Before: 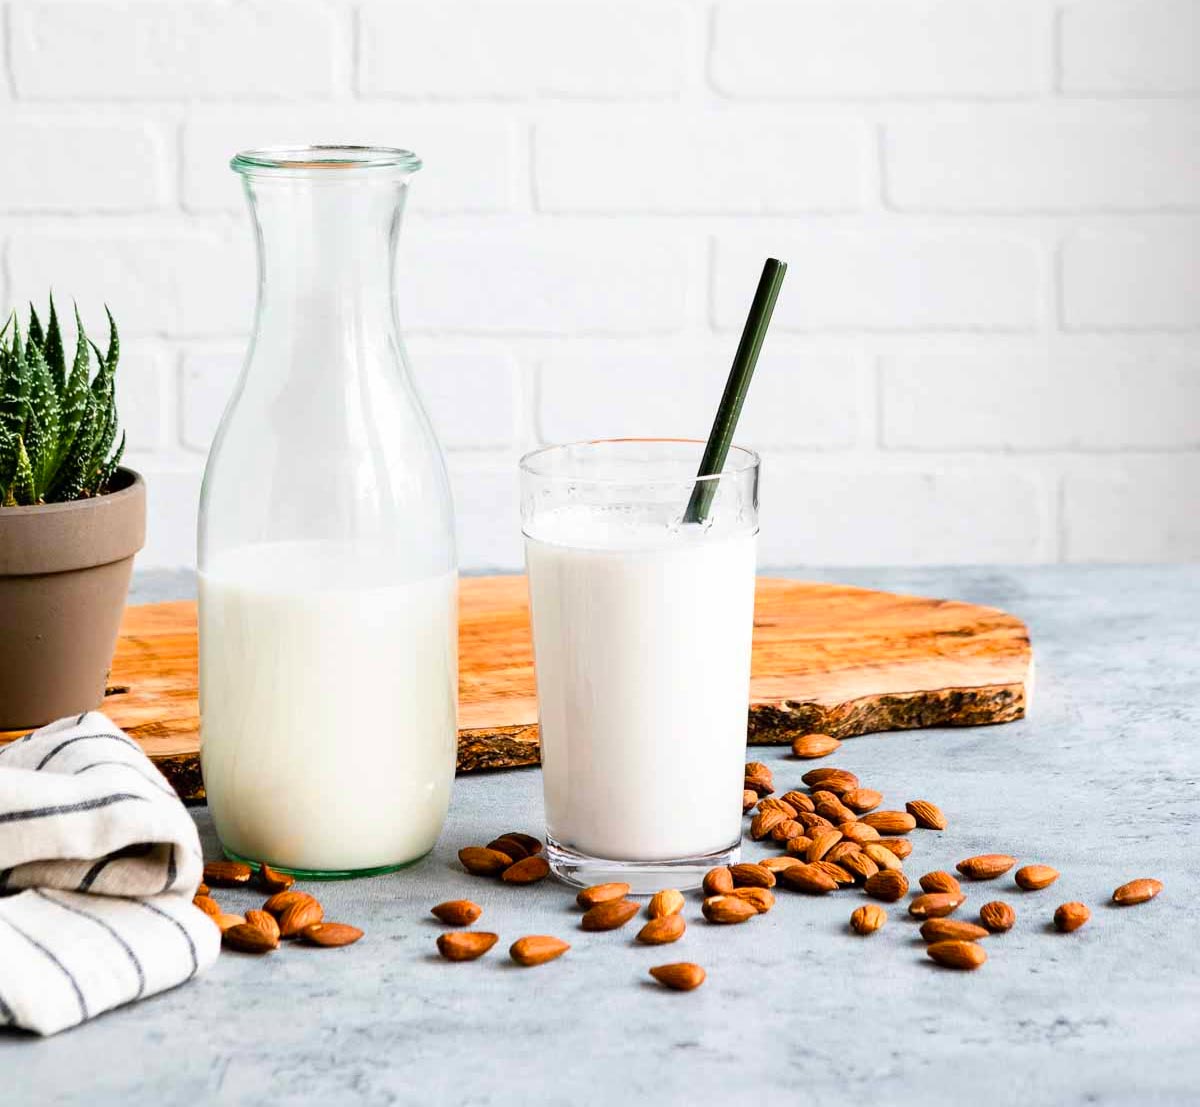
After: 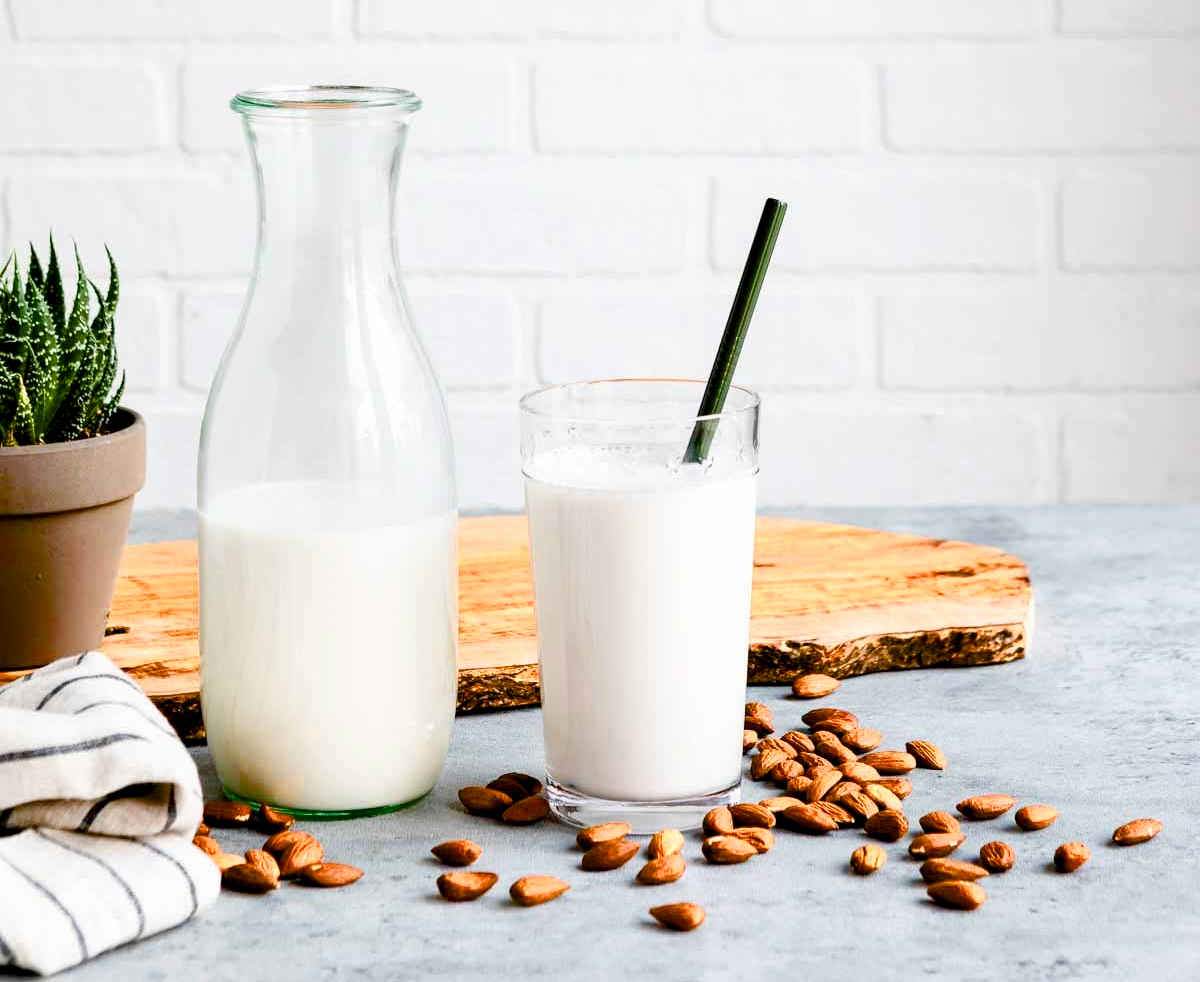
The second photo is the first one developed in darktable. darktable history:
crop and rotate: top 5.436%, bottom 5.851%
color balance rgb: global offset › luminance -0.507%, perceptual saturation grading › global saturation 20%, perceptual saturation grading › highlights -50.019%, perceptual saturation grading › shadows 30.087%, perceptual brilliance grading › mid-tones 9.649%, perceptual brilliance grading › shadows 14.201%, global vibrance 15.976%, saturation formula JzAzBz (2021)
